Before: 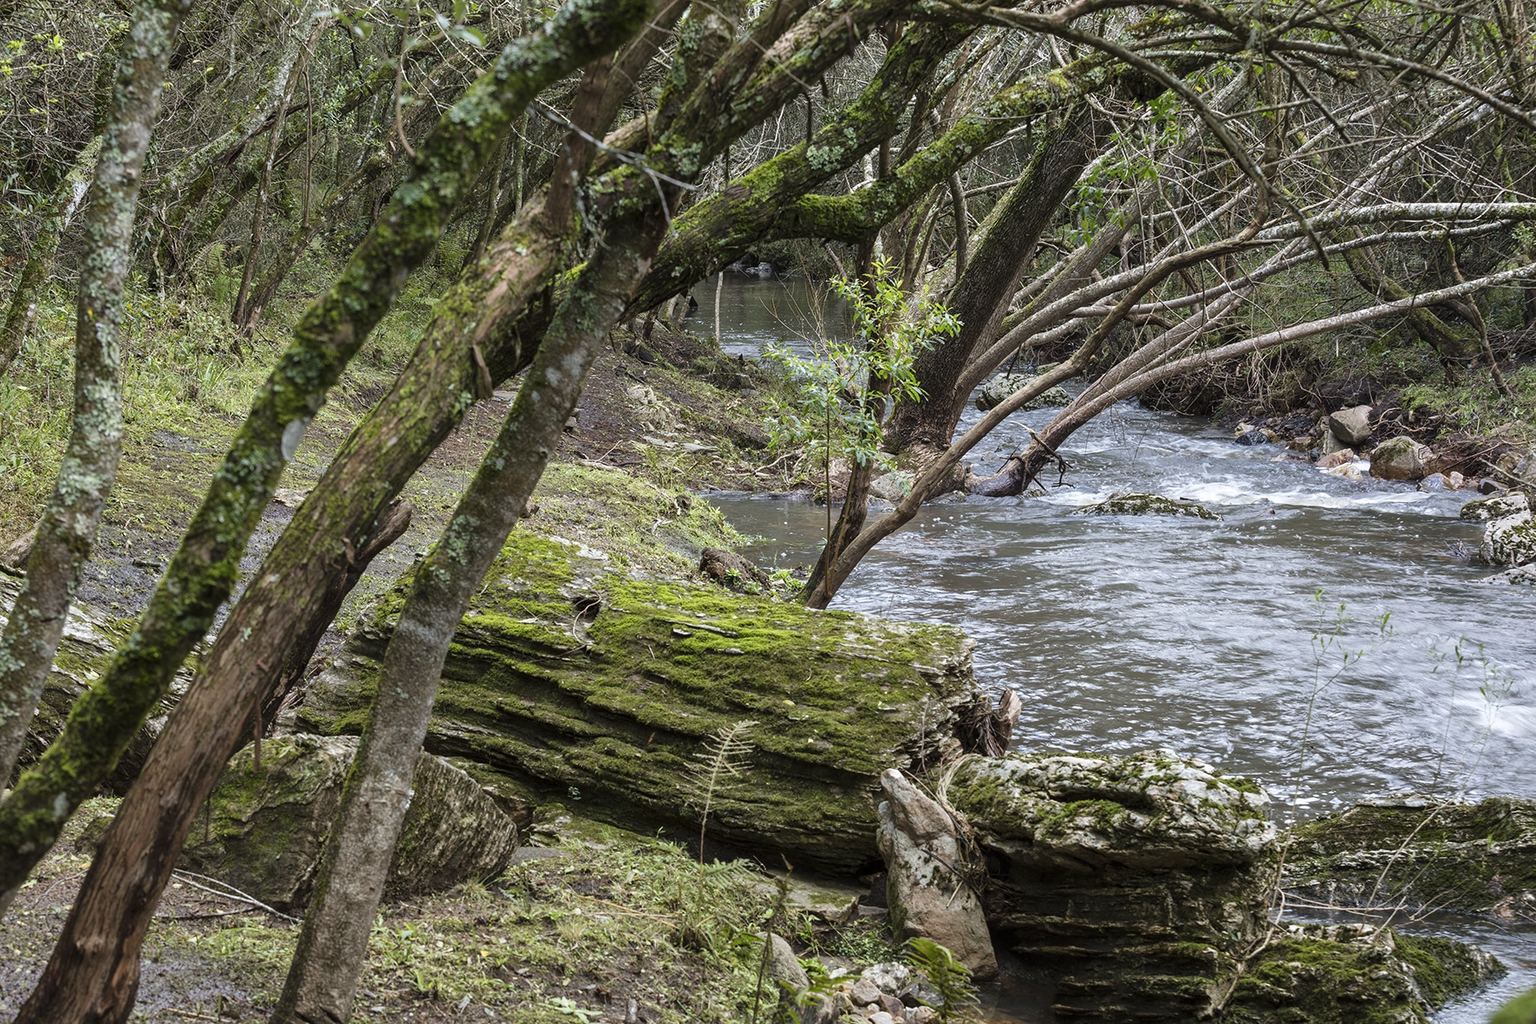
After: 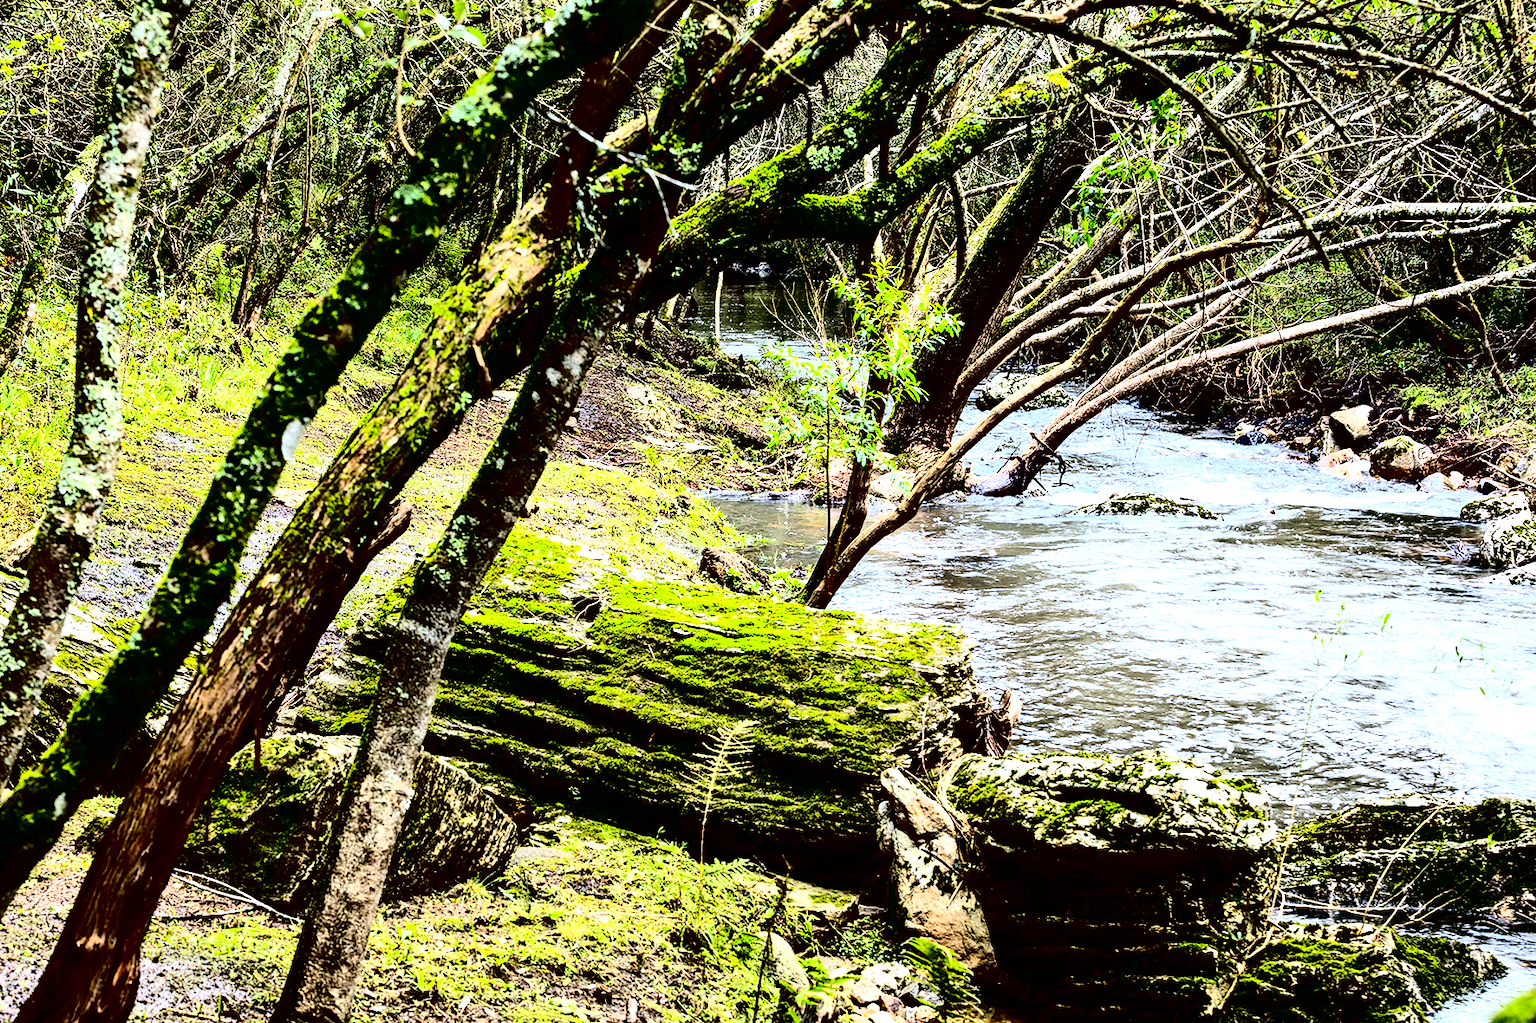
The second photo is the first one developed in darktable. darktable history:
contrast brightness saturation: contrast 0.77, brightness -1, saturation 1
exposure: black level correction 0, exposure 1.3 EV, compensate highlight preservation false
